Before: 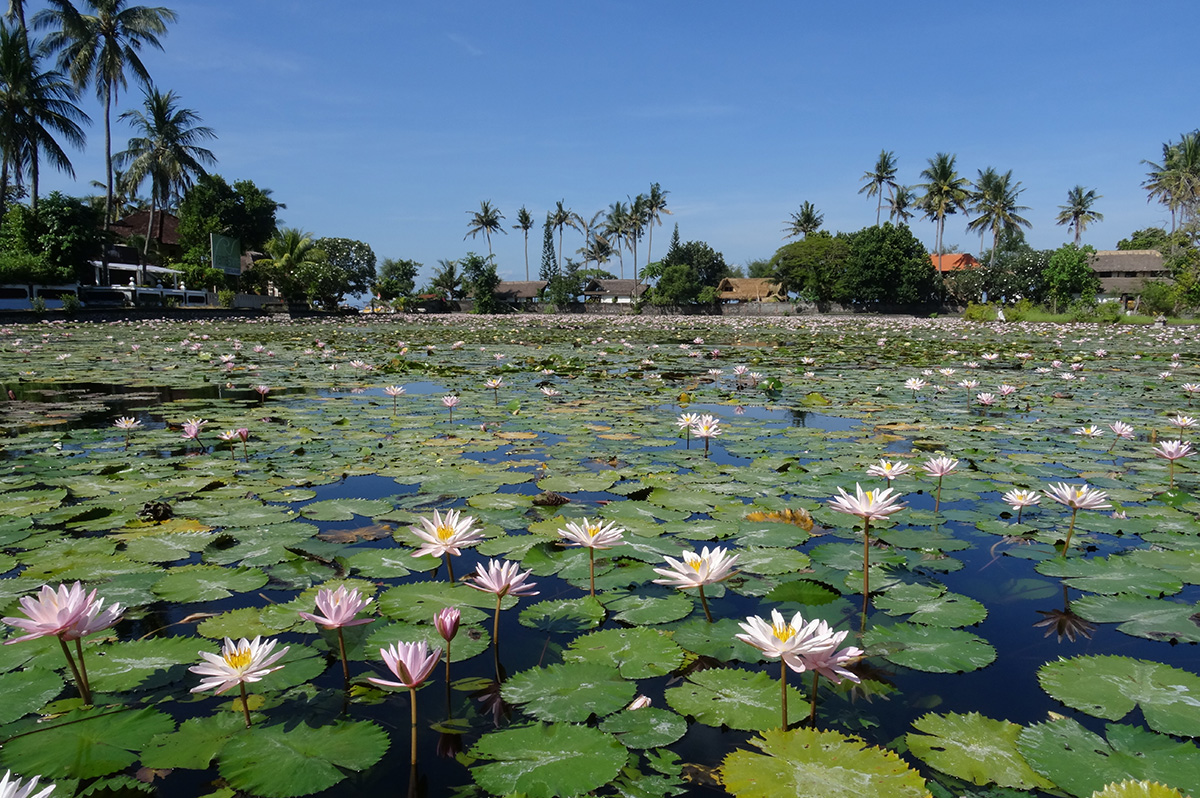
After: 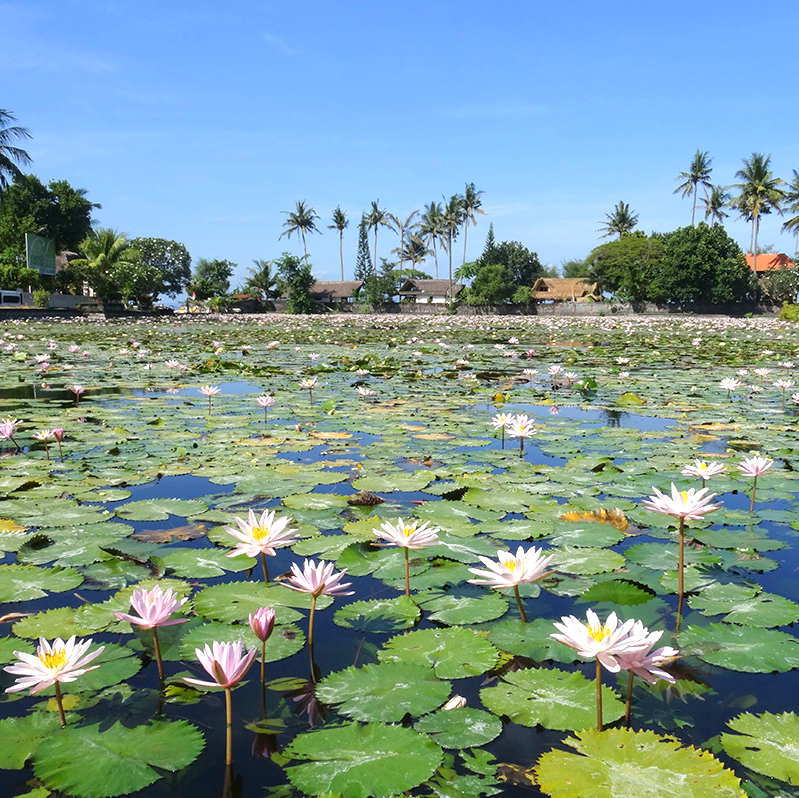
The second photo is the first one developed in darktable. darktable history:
crop: left 15.419%, right 17.914%
color balance rgb: contrast -10%
exposure: exposure 1 EV, compensate highlight preservation false
